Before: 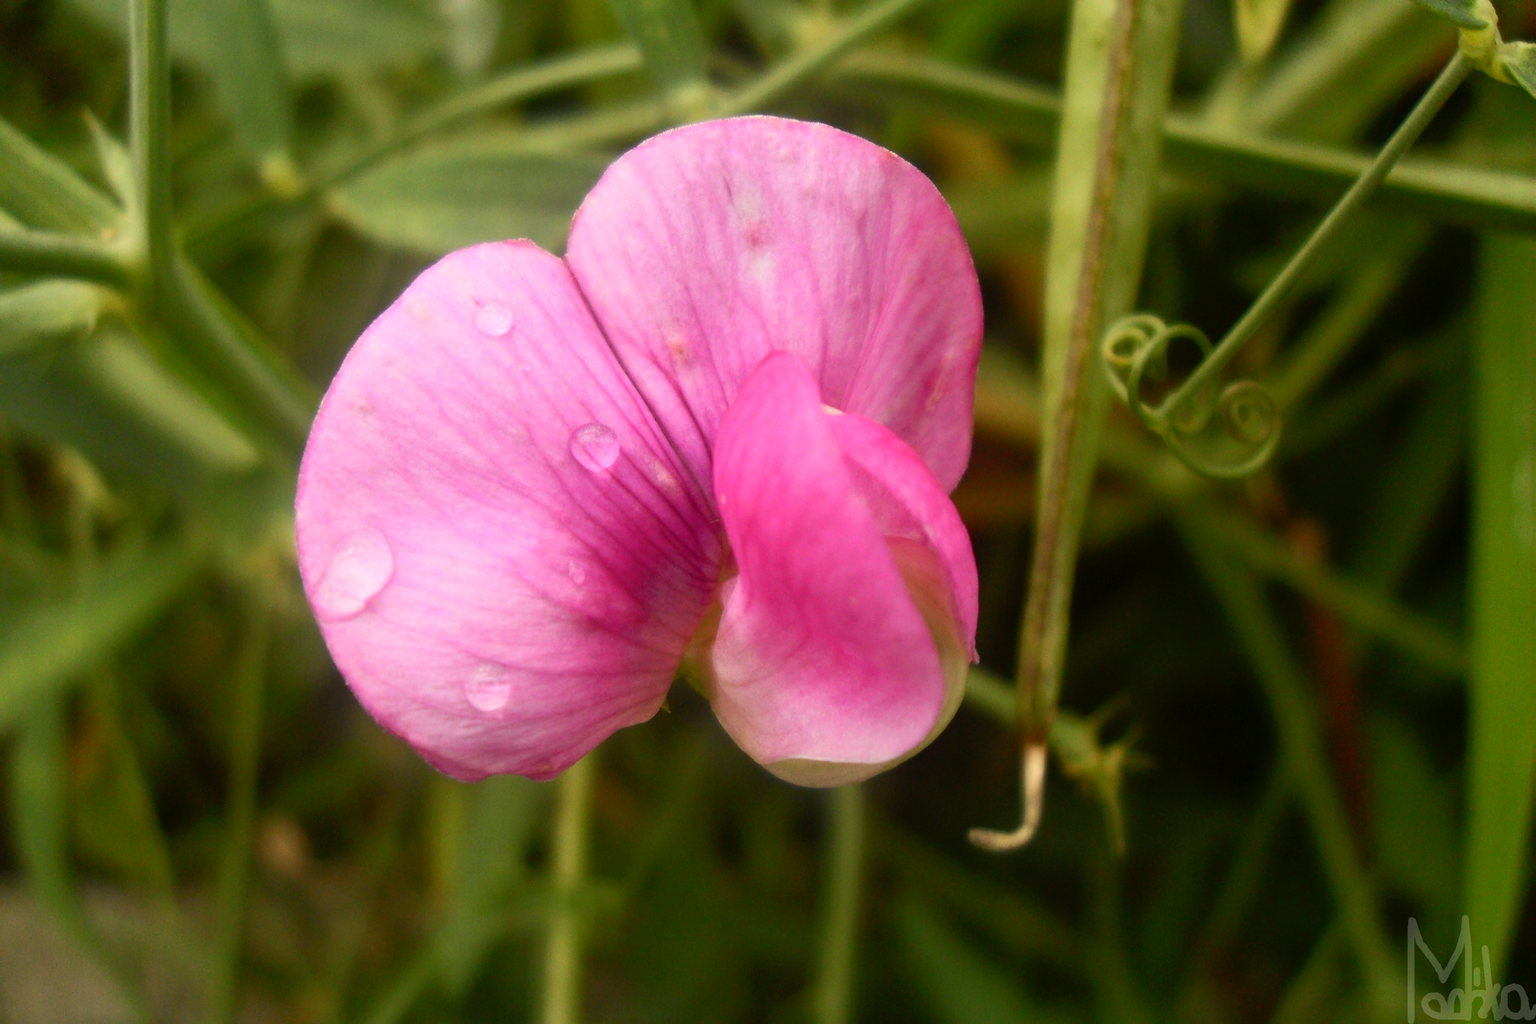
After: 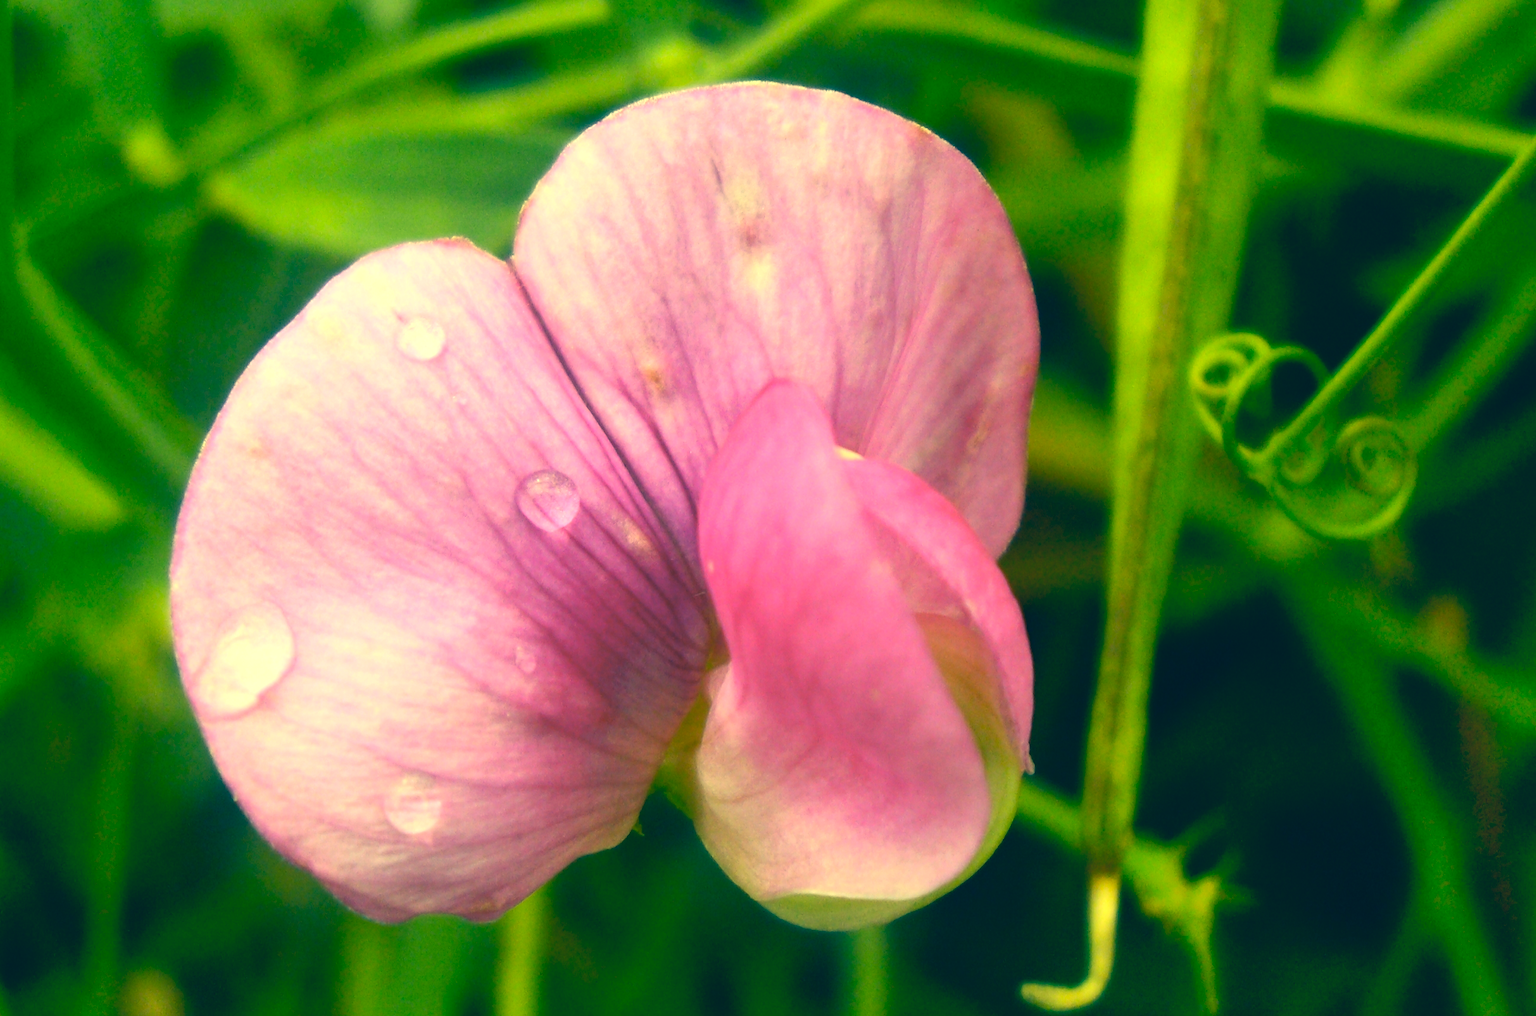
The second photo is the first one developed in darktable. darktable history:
color correction: highlights a* -16.13, highlights b* 39.87, shadows a* -39.84, shadows b* -26.44
crop and rotate: left 10.501%, top 5.026%, right 10.347%, bottom 16.377%
shadows and highlights: radius 267.39, shadows color adjustment 97.66%, soften with gaussian
exposure: exposure 0.523 EV, compensate highlight preservation false
color balance rgb: linear chroma grading › global chroma -15.71%, perceptual saturation grading › global saturation 30.715%
